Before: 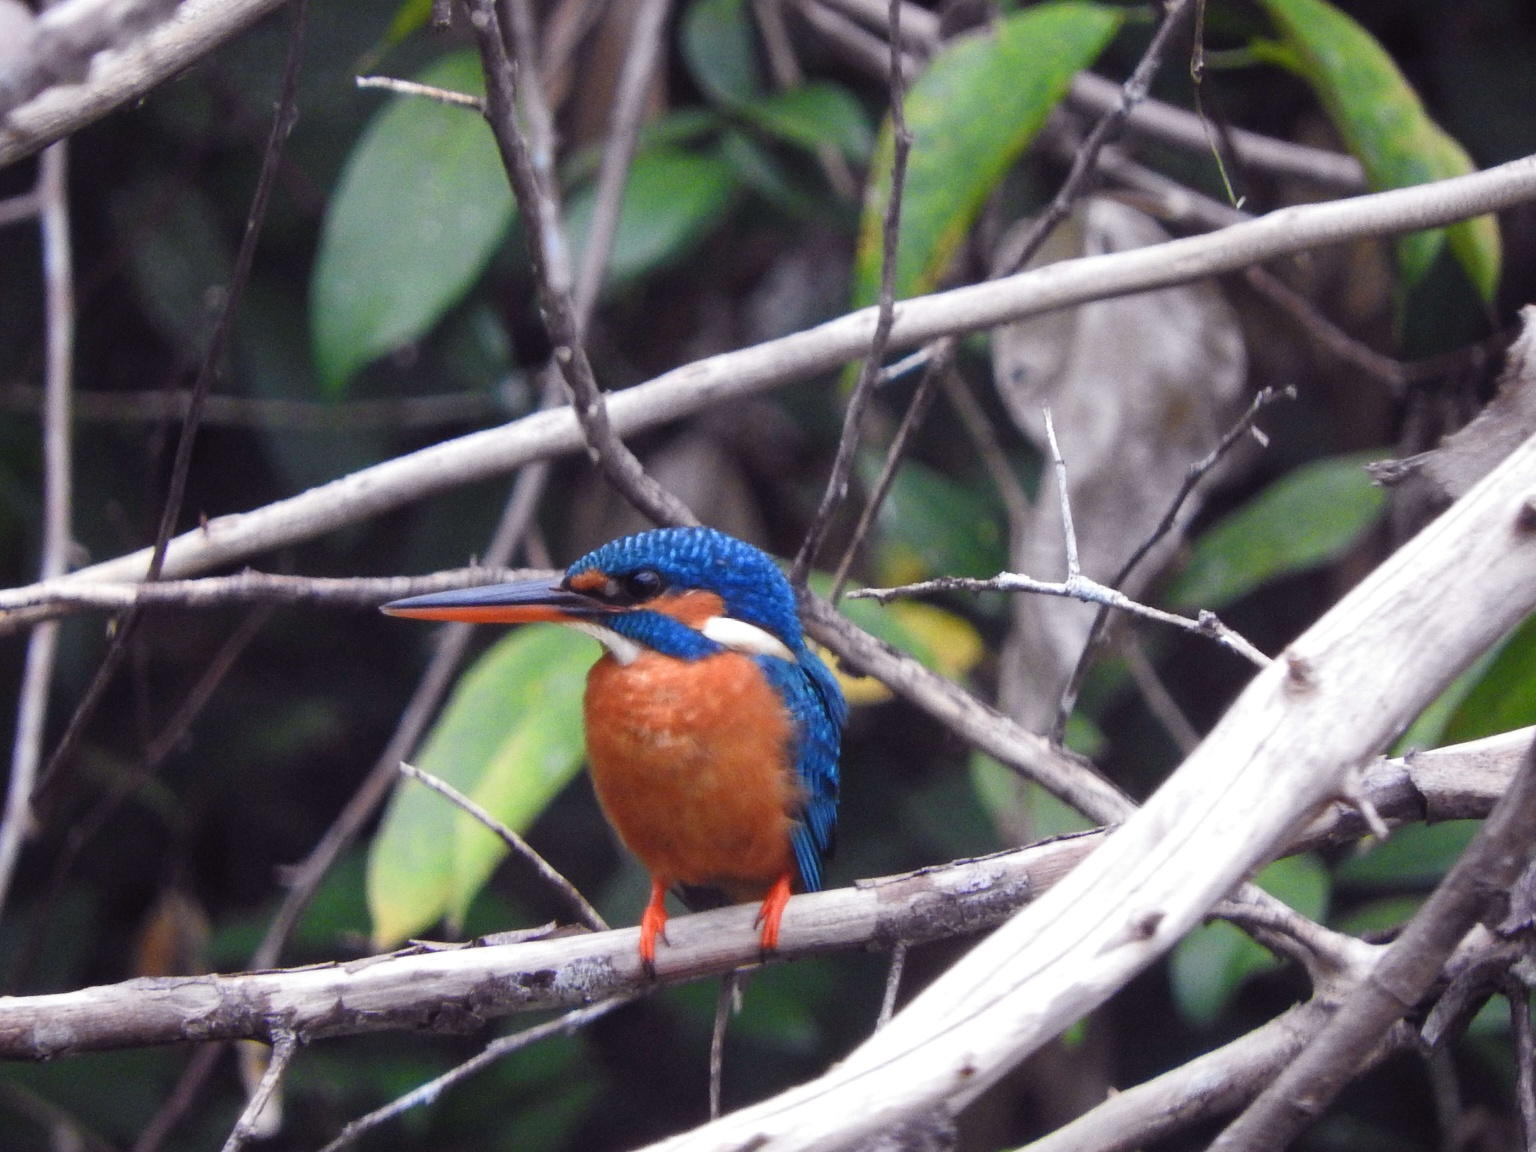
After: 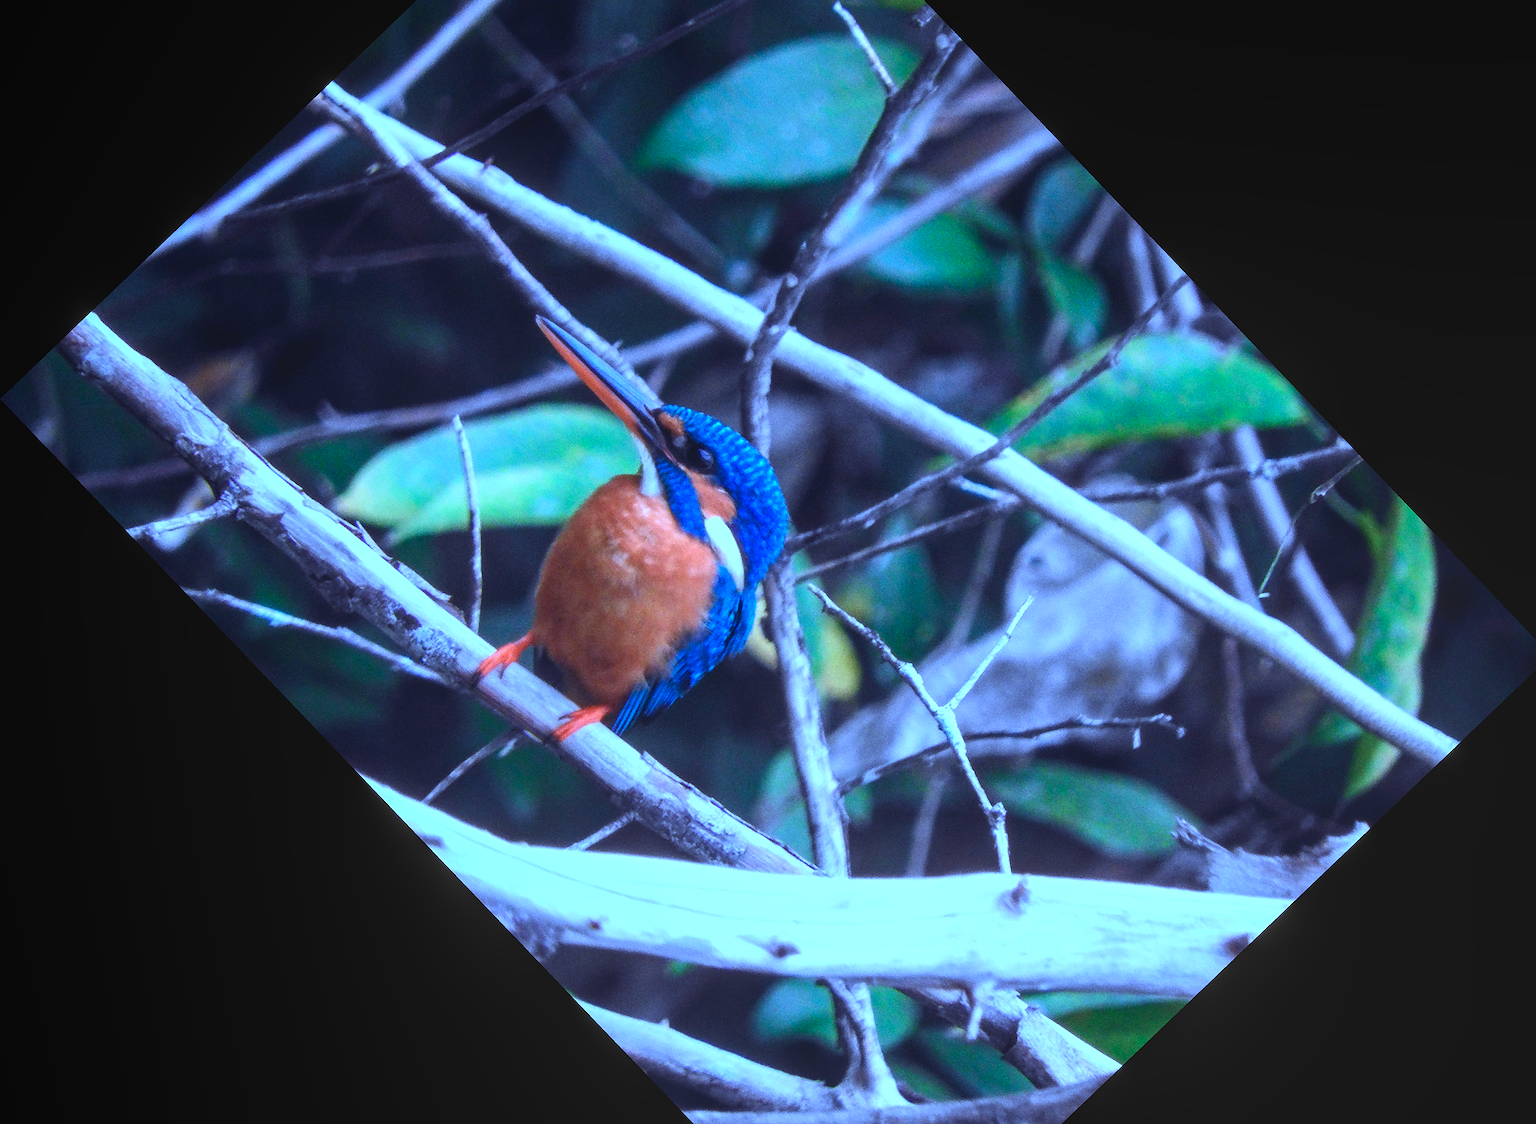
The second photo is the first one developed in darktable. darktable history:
color calibration: illuminant as shot in camera, x 0.442, y 0.413, temperature 2903.13 K
local contrast: highlights 48%, shadows 0%, detail 100%
sharpen: on, module defaults
crop and rotate: angle -46.26°, top 16.234%, right 0.912%, bottom 11.704%
tone equalizer: -8 EV -0.75 EV, -7 EV -0.7 EV, -6 EV -0.6 EV, -5 EV -0.4 EV, -3 EV 0.4 EV, -2 EV 0.6 EV, -1 EV 0.7 EV, +0 EV 0.75 EV, edges refinement/feathering 500, mask exposure compensation -1.57 EV, preserve details no
